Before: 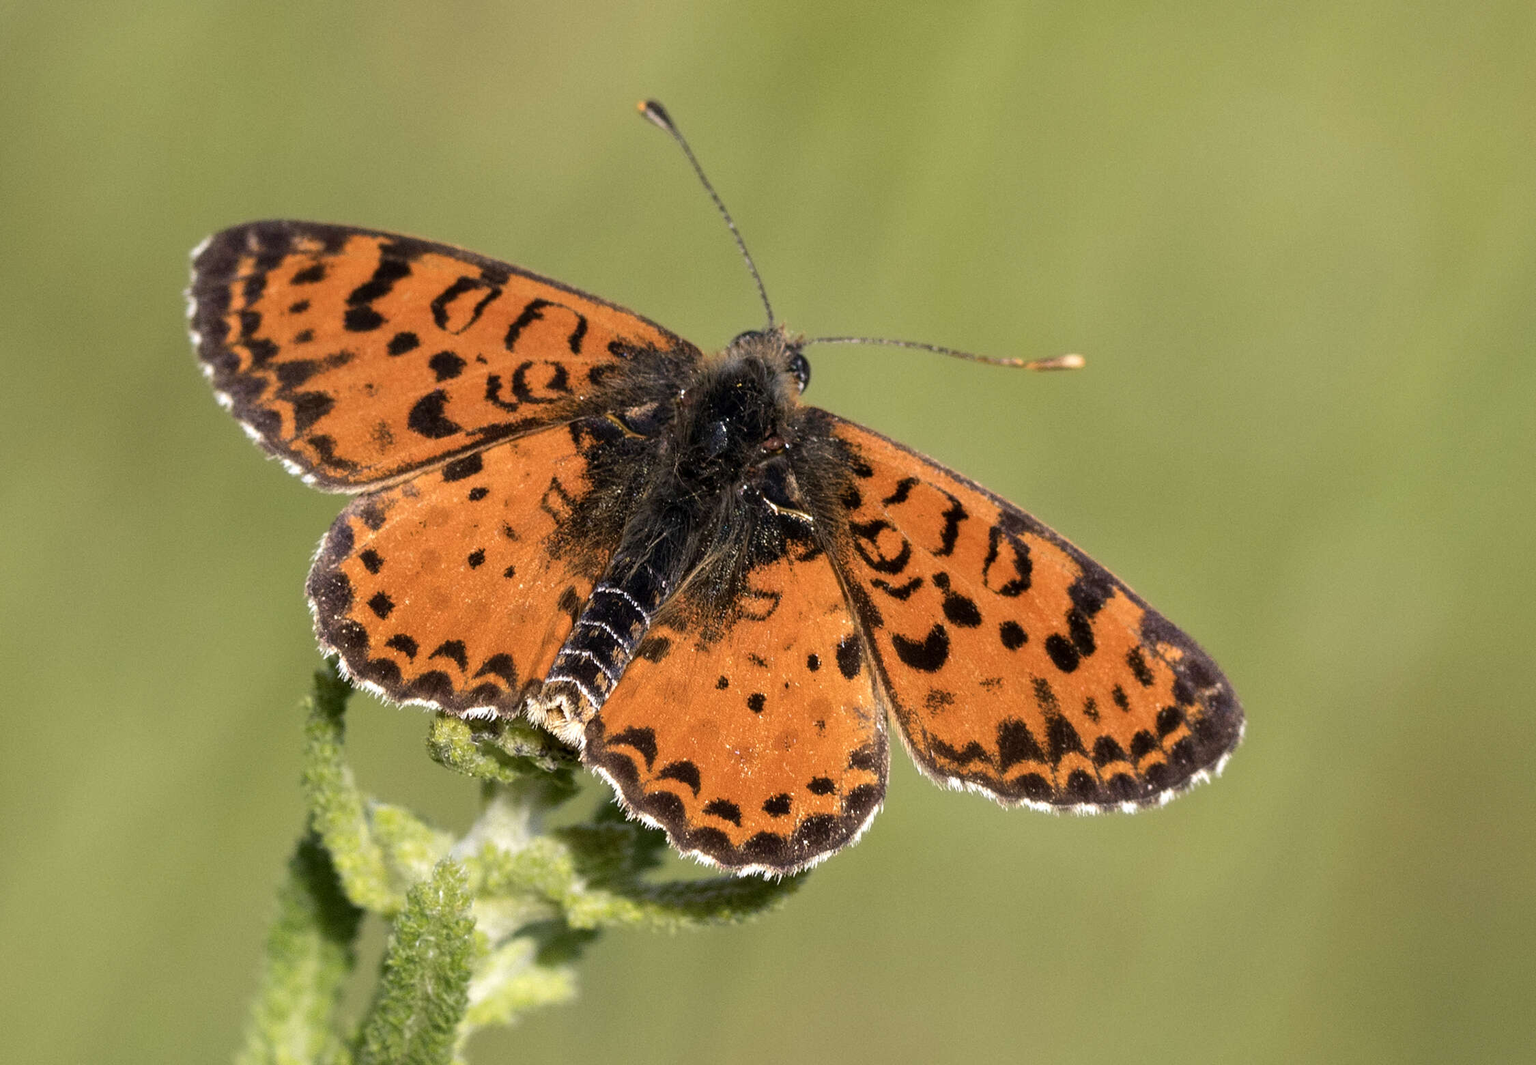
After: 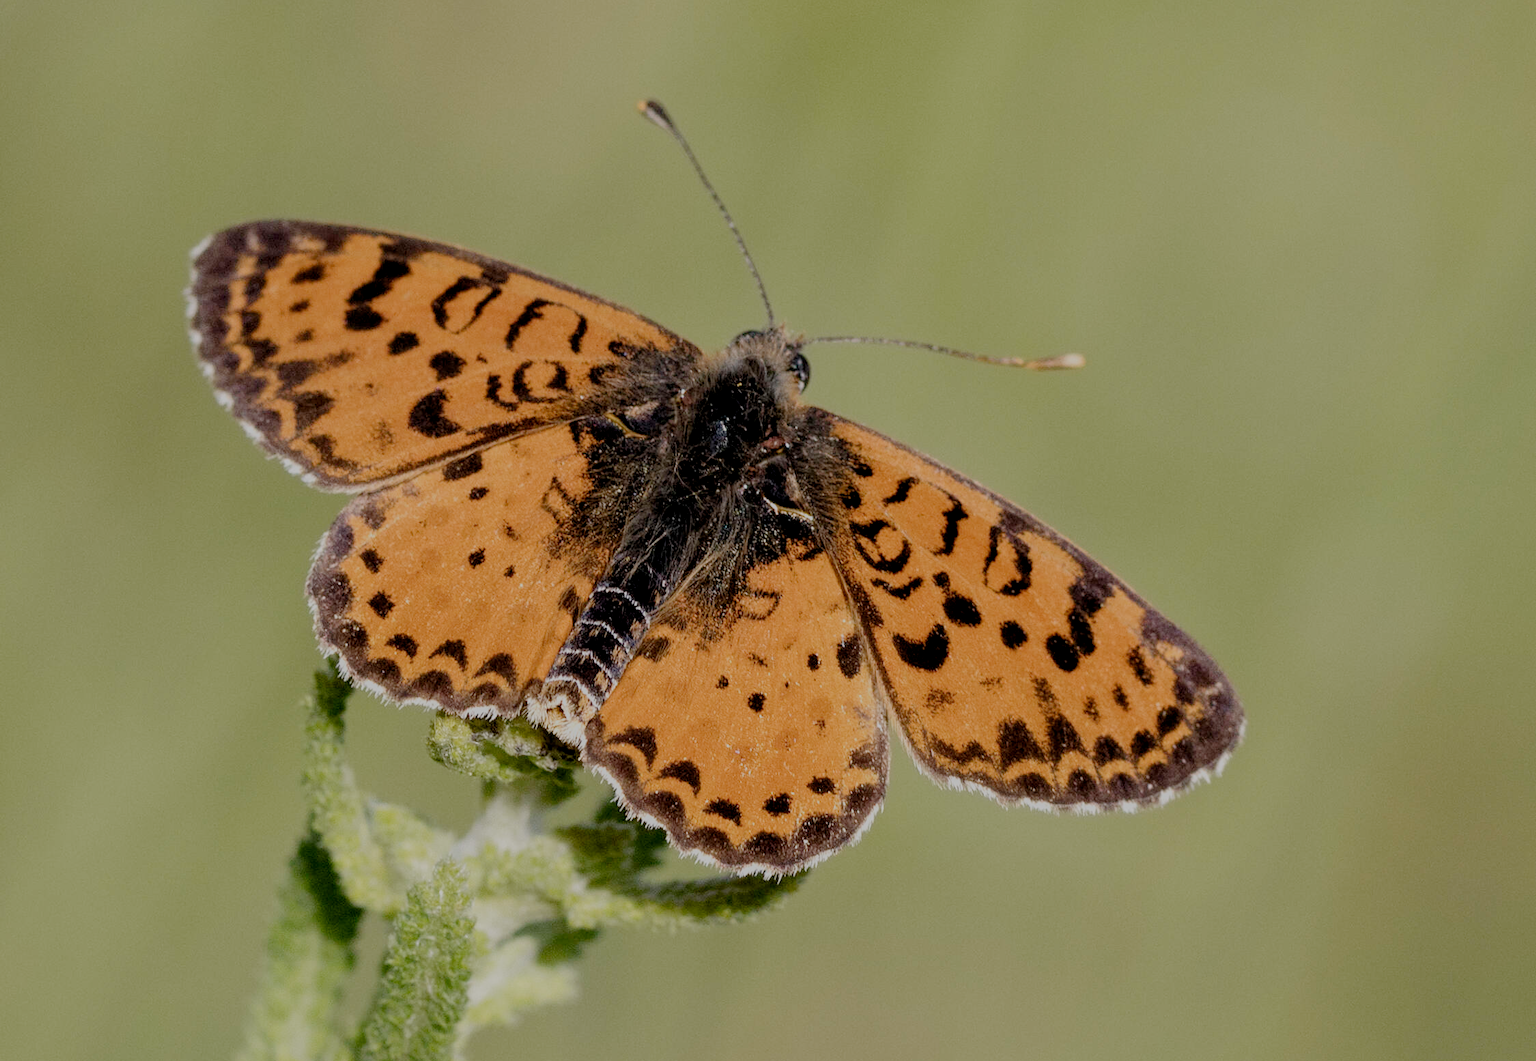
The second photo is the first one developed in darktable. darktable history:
filmic rgb: black relative exposure -8 EV, white relative exposure 8.06 EV, hardness 2.48, latitude 9.79%, contrast 0.724, highlights saturation mix 9.1%, shadows ↔ highlights balance 2.04%, add noise in highlights 0.001, preserve chrominance no, color science v3 (2019), use custom middle-gray values true, contrast in highlights soft
crop: top 0.115%, bottom 0.177%
local contrast: highlights 101%, shadows 98%, detail 119%, midtone range 0.2
